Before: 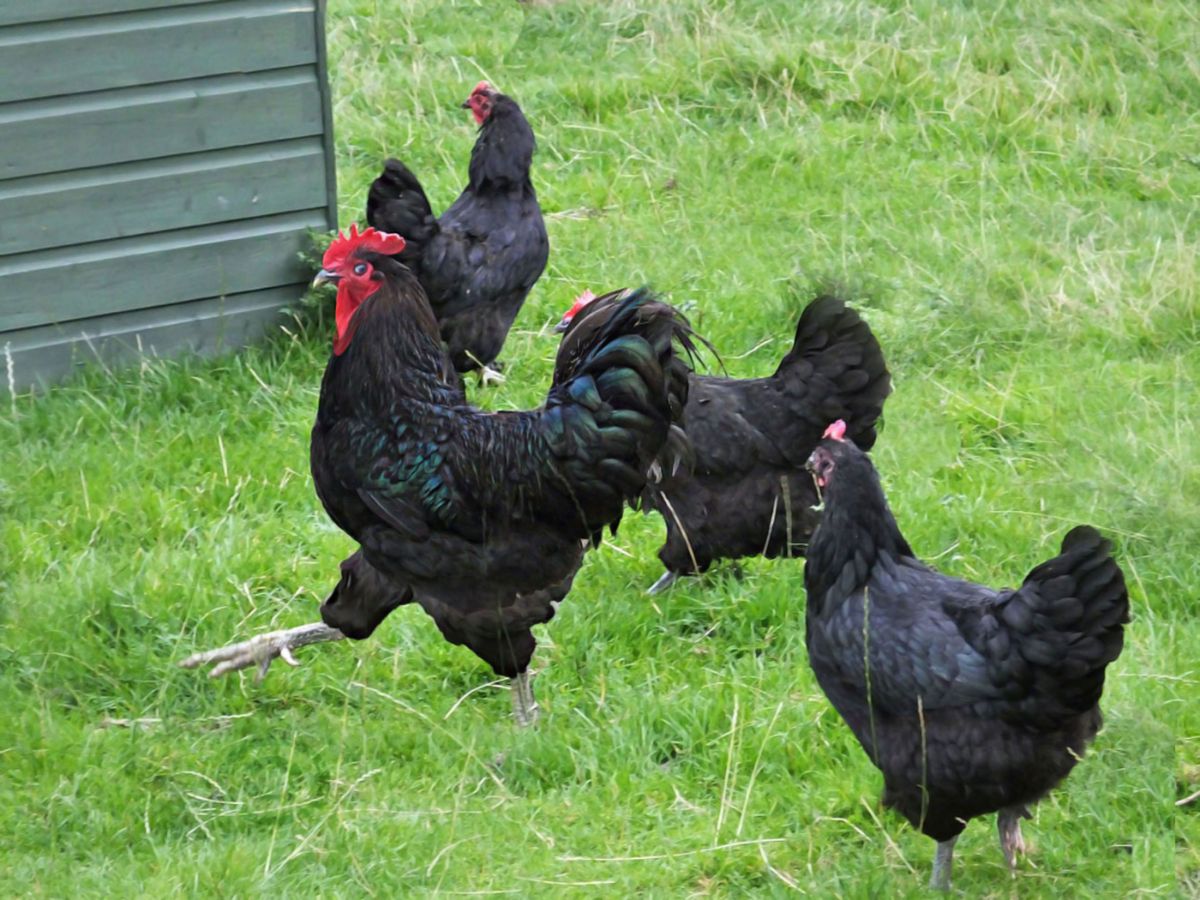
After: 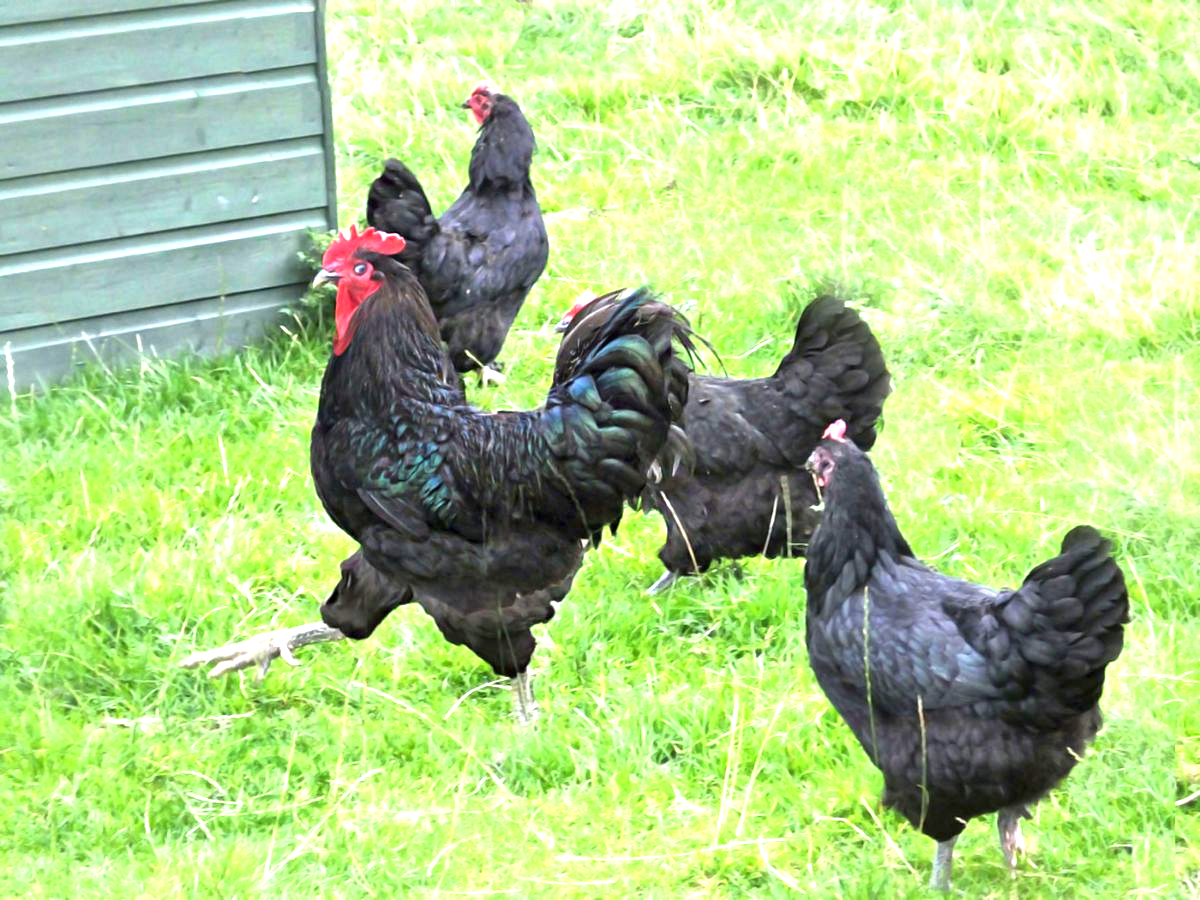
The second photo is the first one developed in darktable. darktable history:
tone equalizer: on, module defaults
exposure: black level correction 0.001, exposure 1.398 EV, compensate exposure bias true, compensate highlight preservation false
local contrast: mode bilateral grid, contrast 19, coarseness 49, detail 120%, midtone range 0.2
